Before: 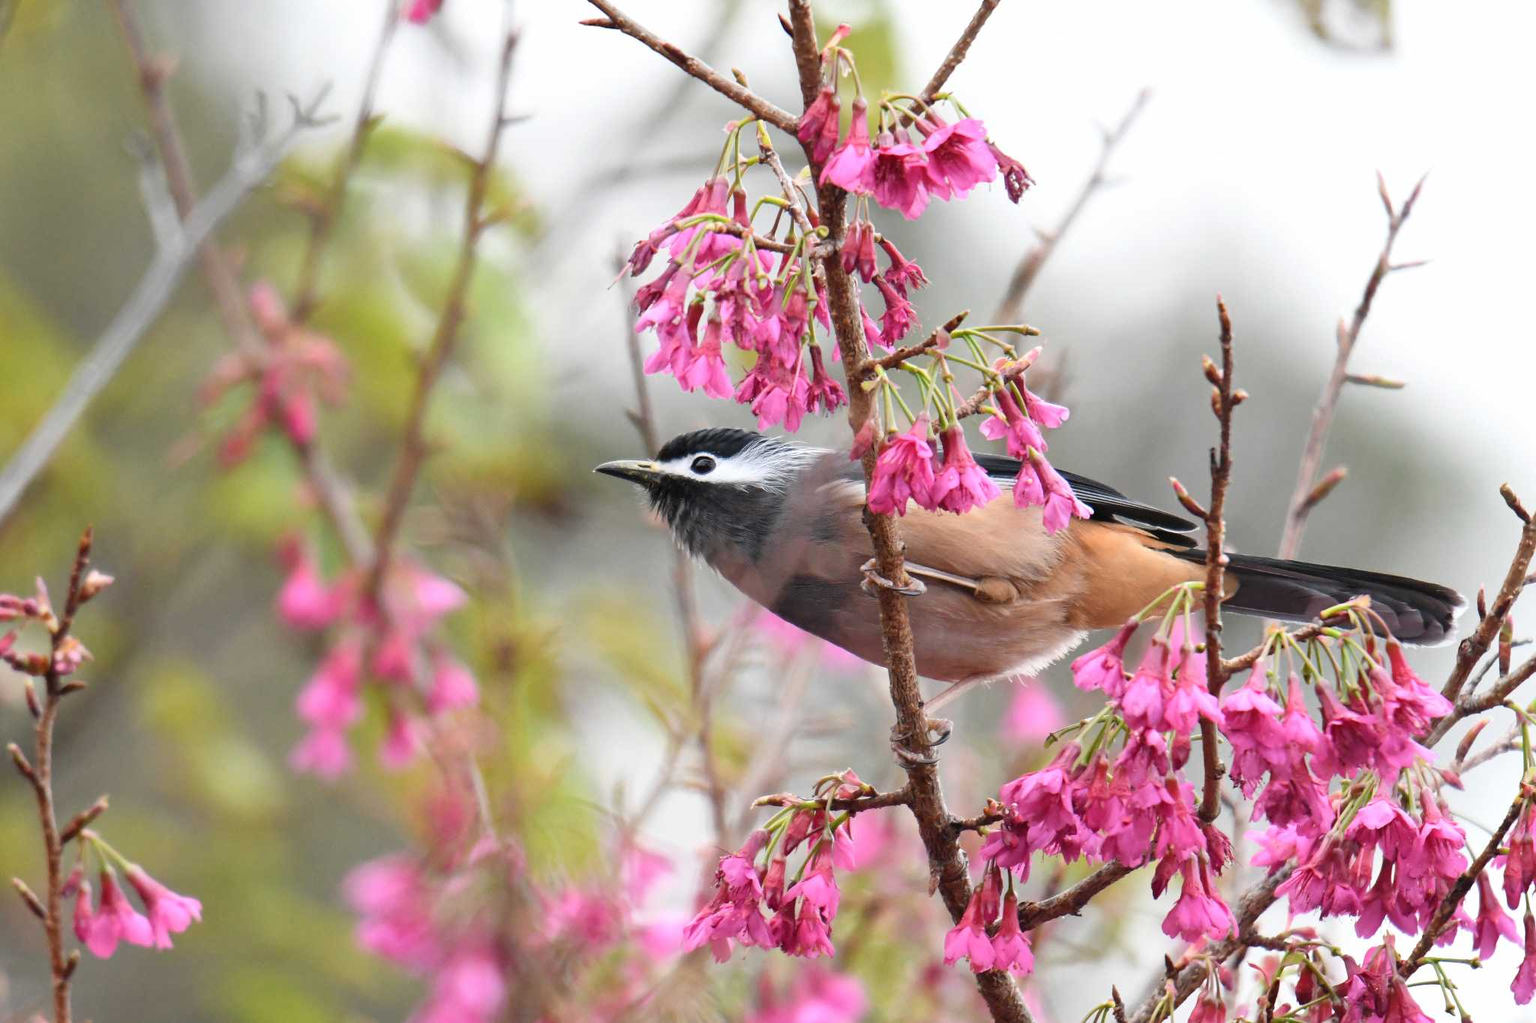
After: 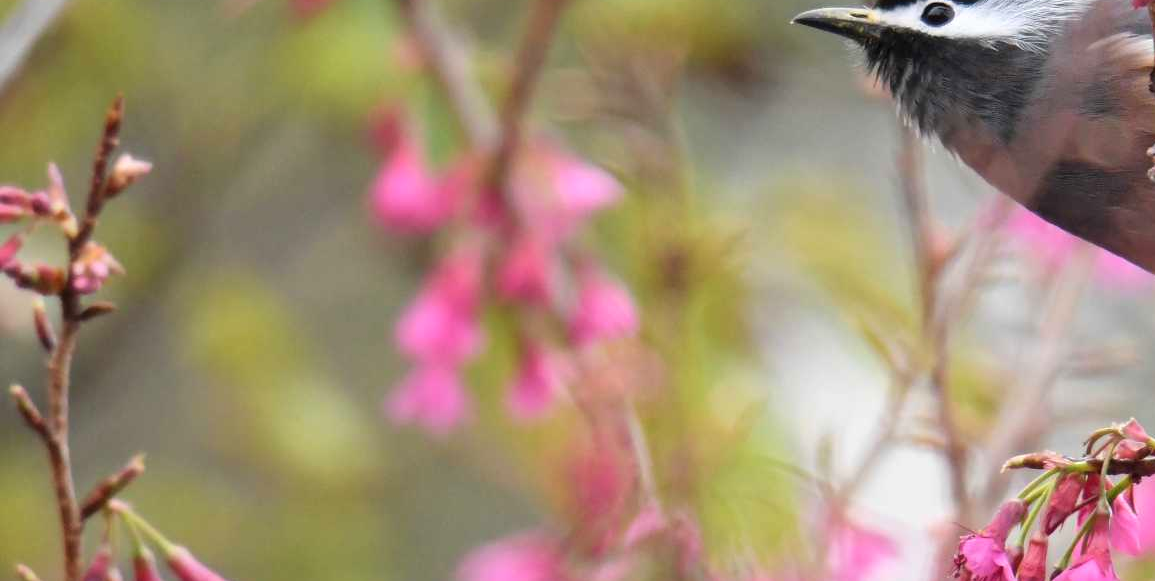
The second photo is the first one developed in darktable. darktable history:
crop: top 44.483%, right 43.593%, bottom 12.892%
velvia: strength 15%
